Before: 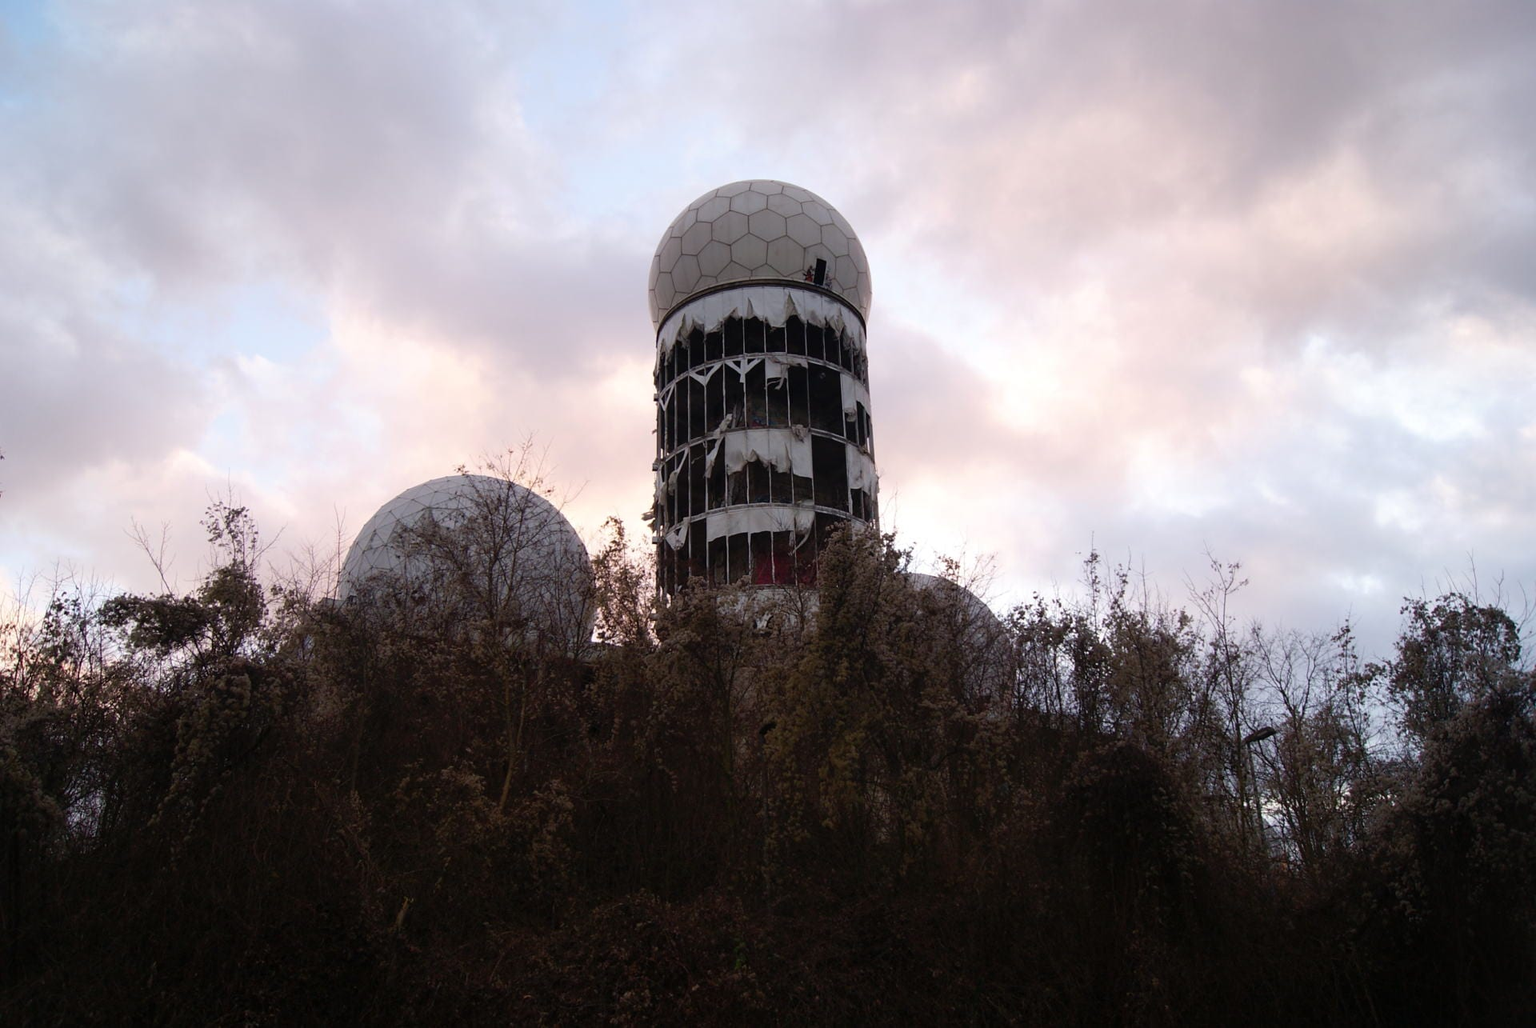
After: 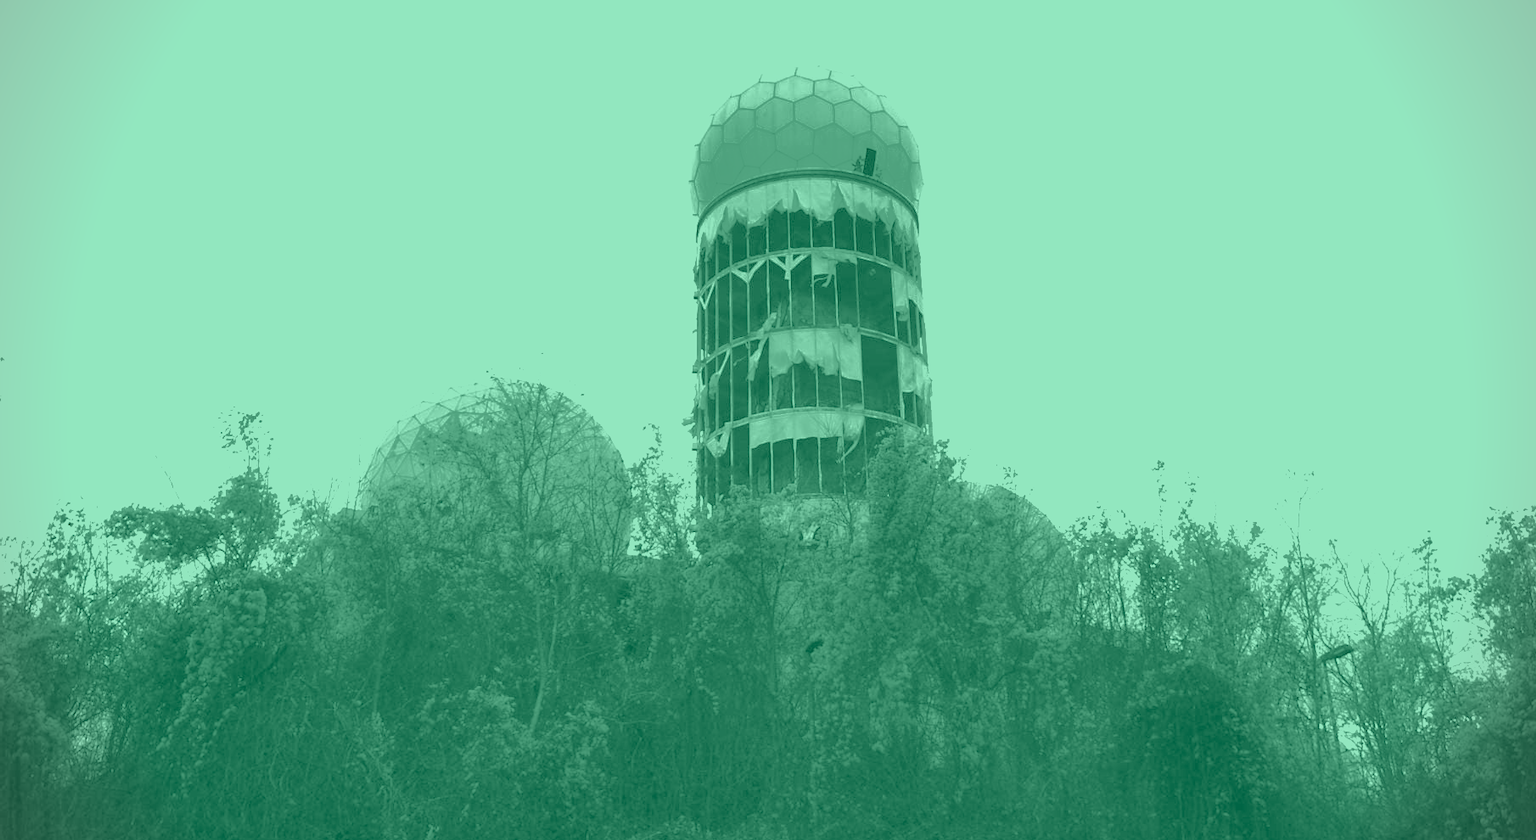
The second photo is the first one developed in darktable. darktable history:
exposure: black level correction 0.001, exposure 1.822 EV, compensate exposure bias true, compensate highlight preservation false
vignetting: fall-off start 91.19%
shadows and highlights: highlights -60
crop and rotate: angle 0.03°, top 11.643%, right 5.651%, bottom 11.189%
colorize: hue 147.6°, saturation 65%, lightness 21.64%
